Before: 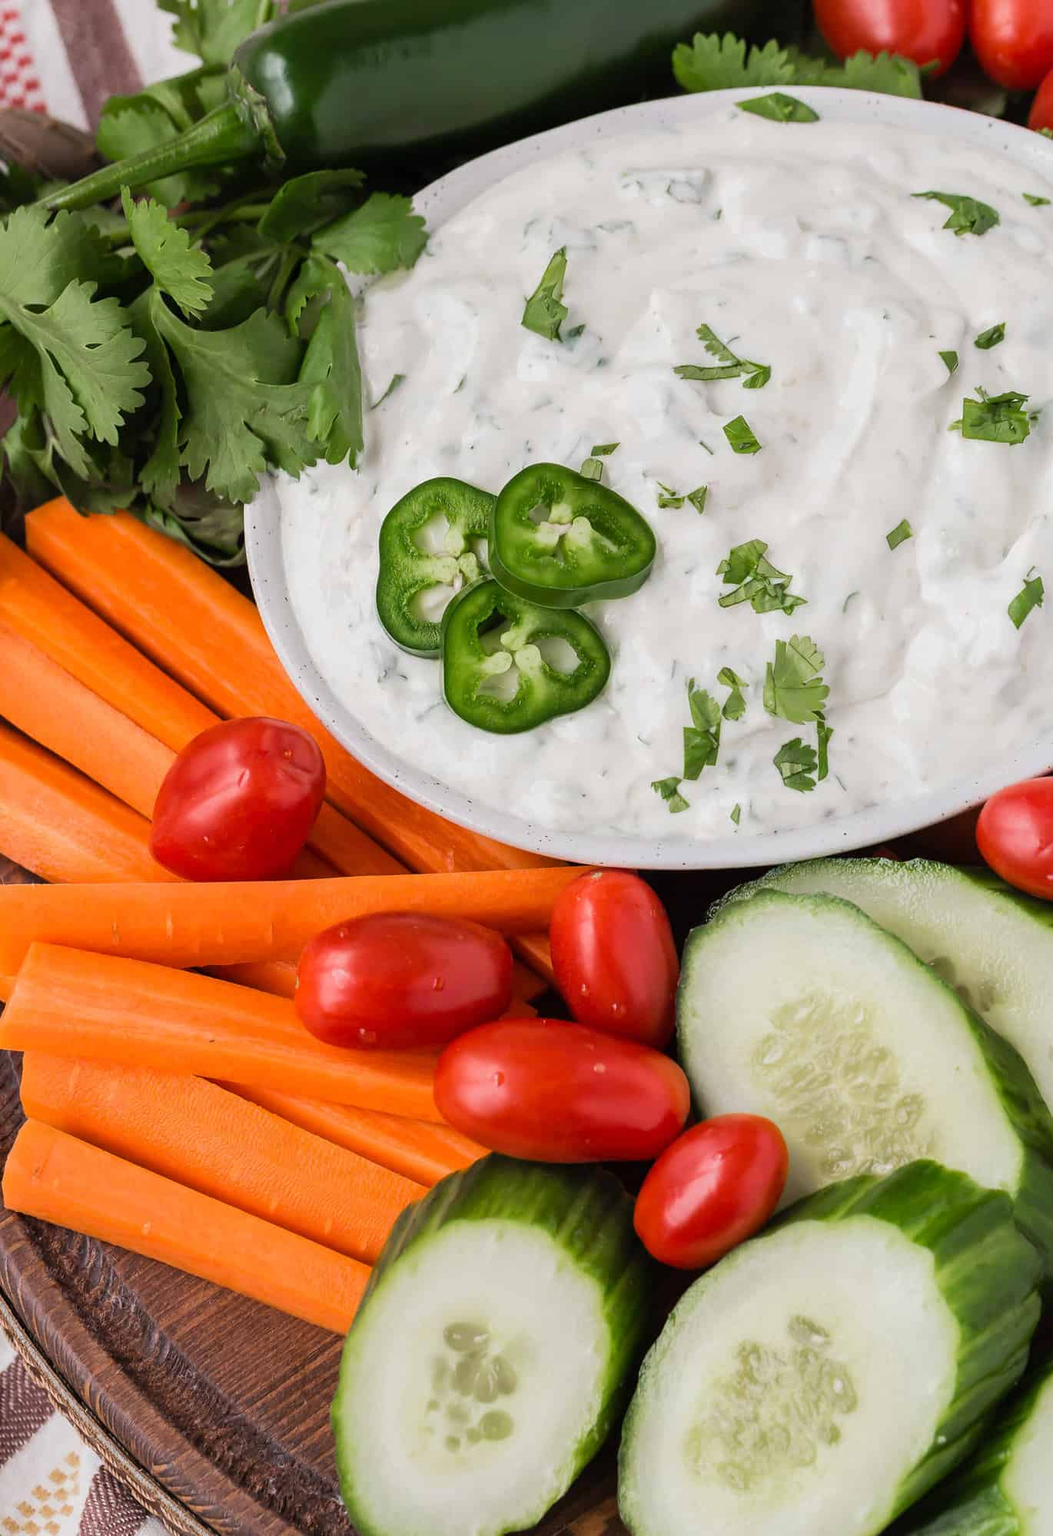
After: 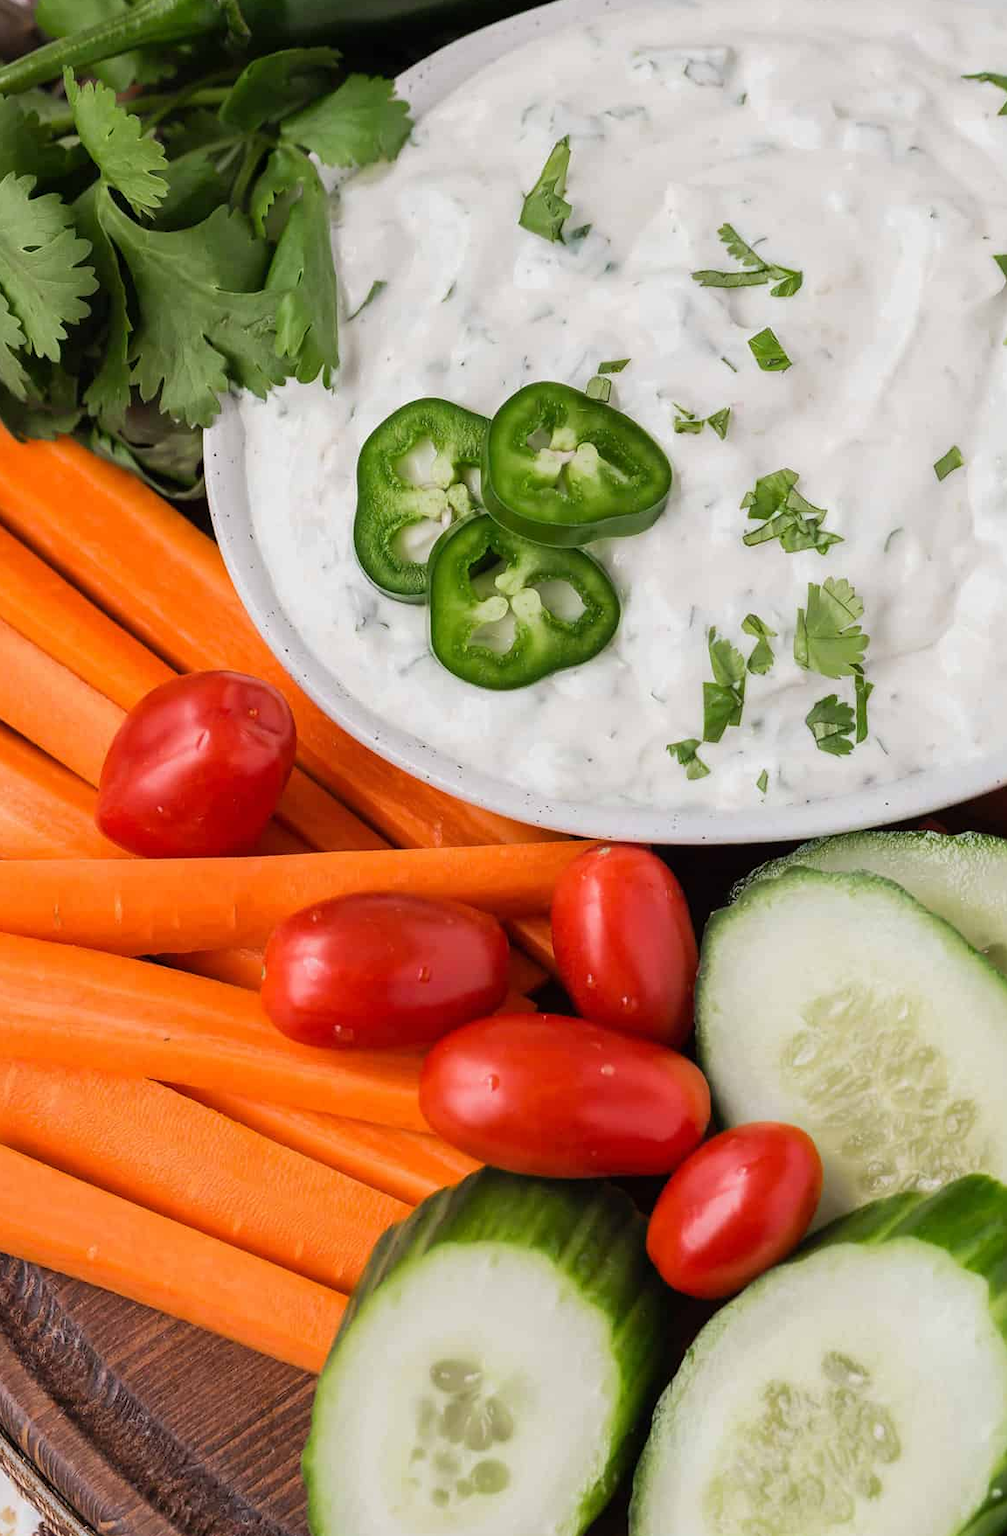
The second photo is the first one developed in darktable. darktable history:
crop: left 6.221%, top 8.318%, right 9.547%, bottom 3.776%
